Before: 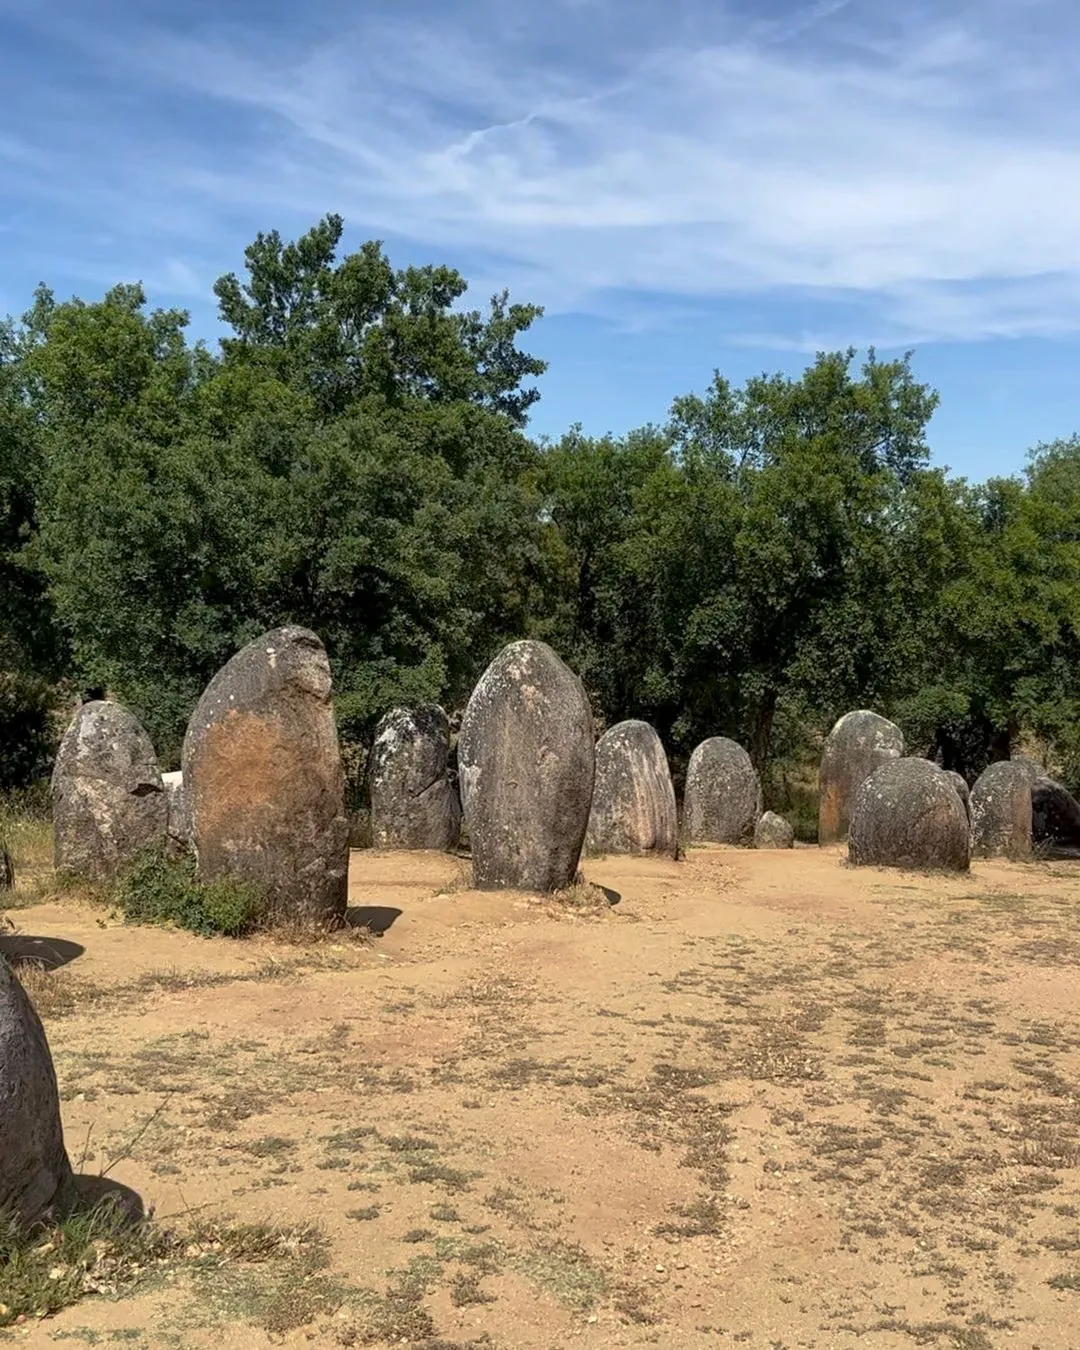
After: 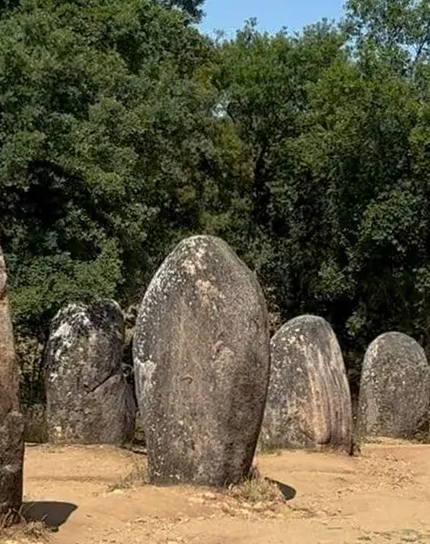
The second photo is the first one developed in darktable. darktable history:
crop: left 30.127%, top 30.018%, right 30.048%, bottom 29.634%
